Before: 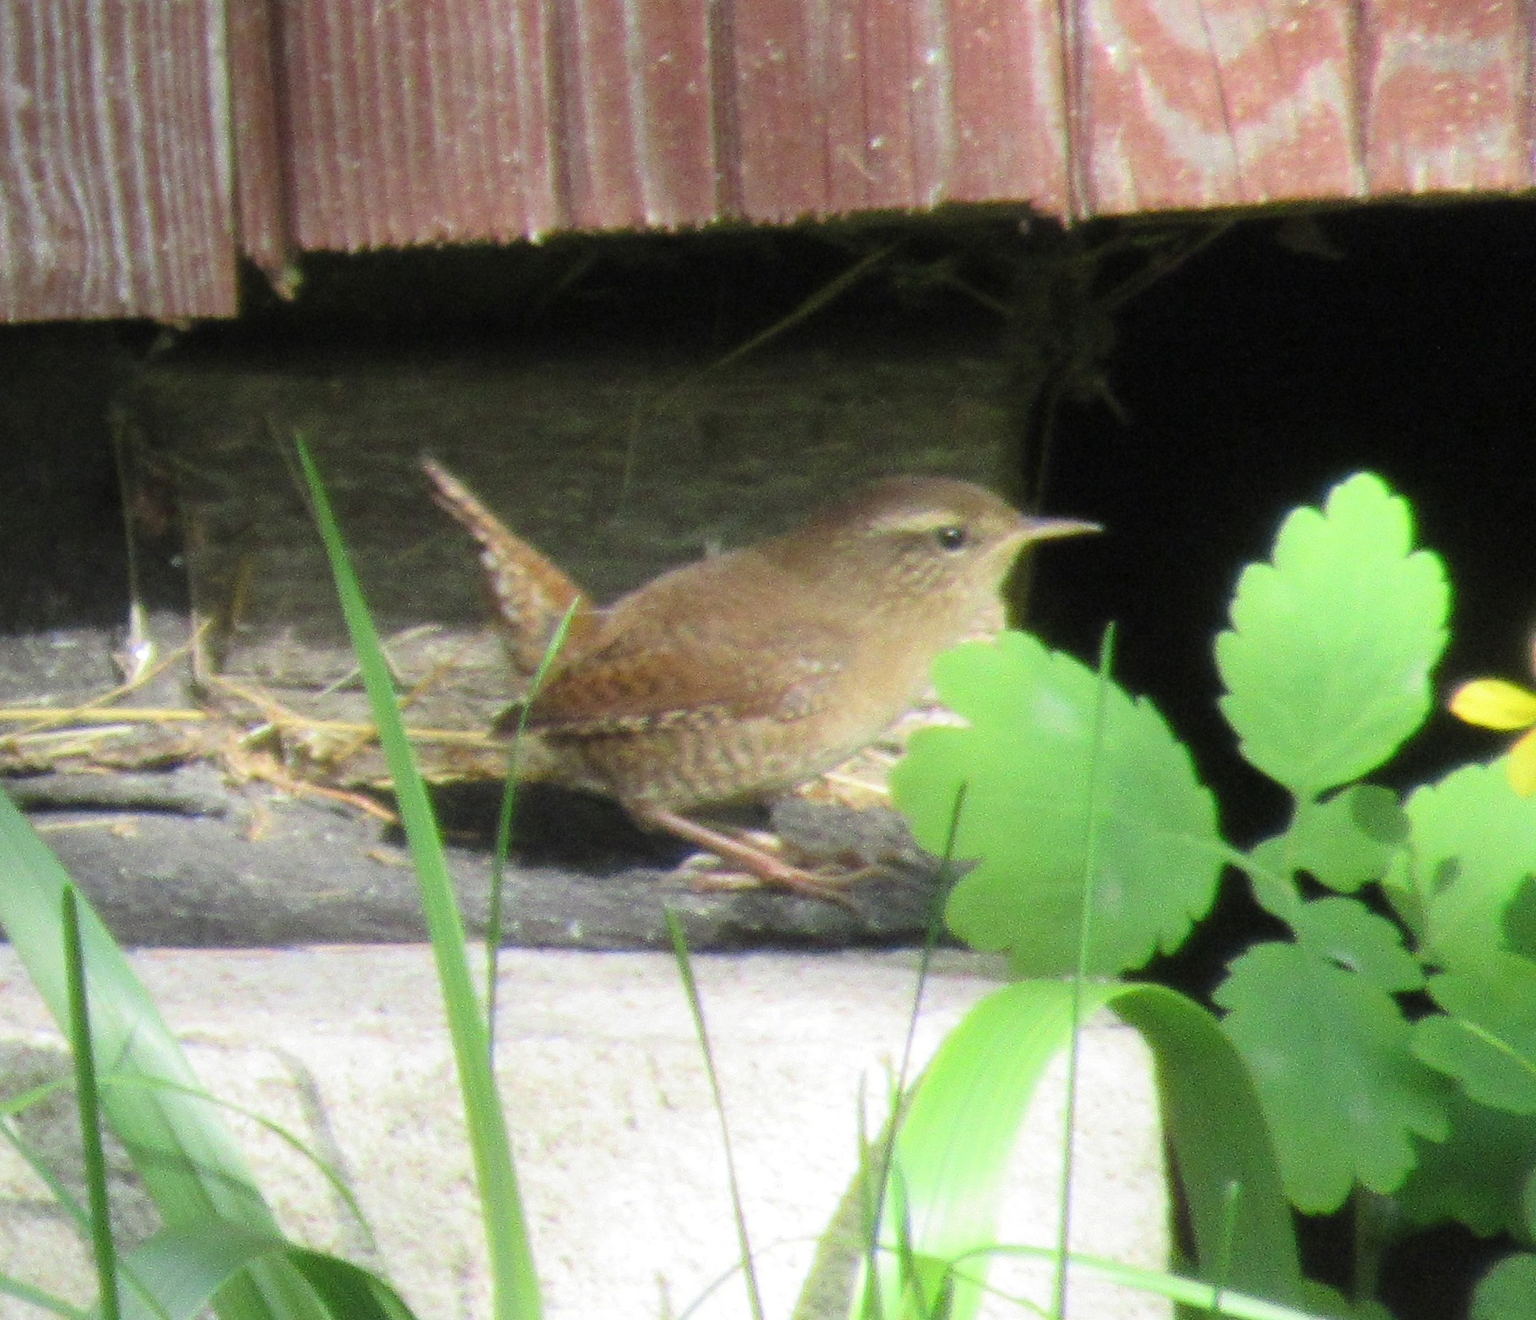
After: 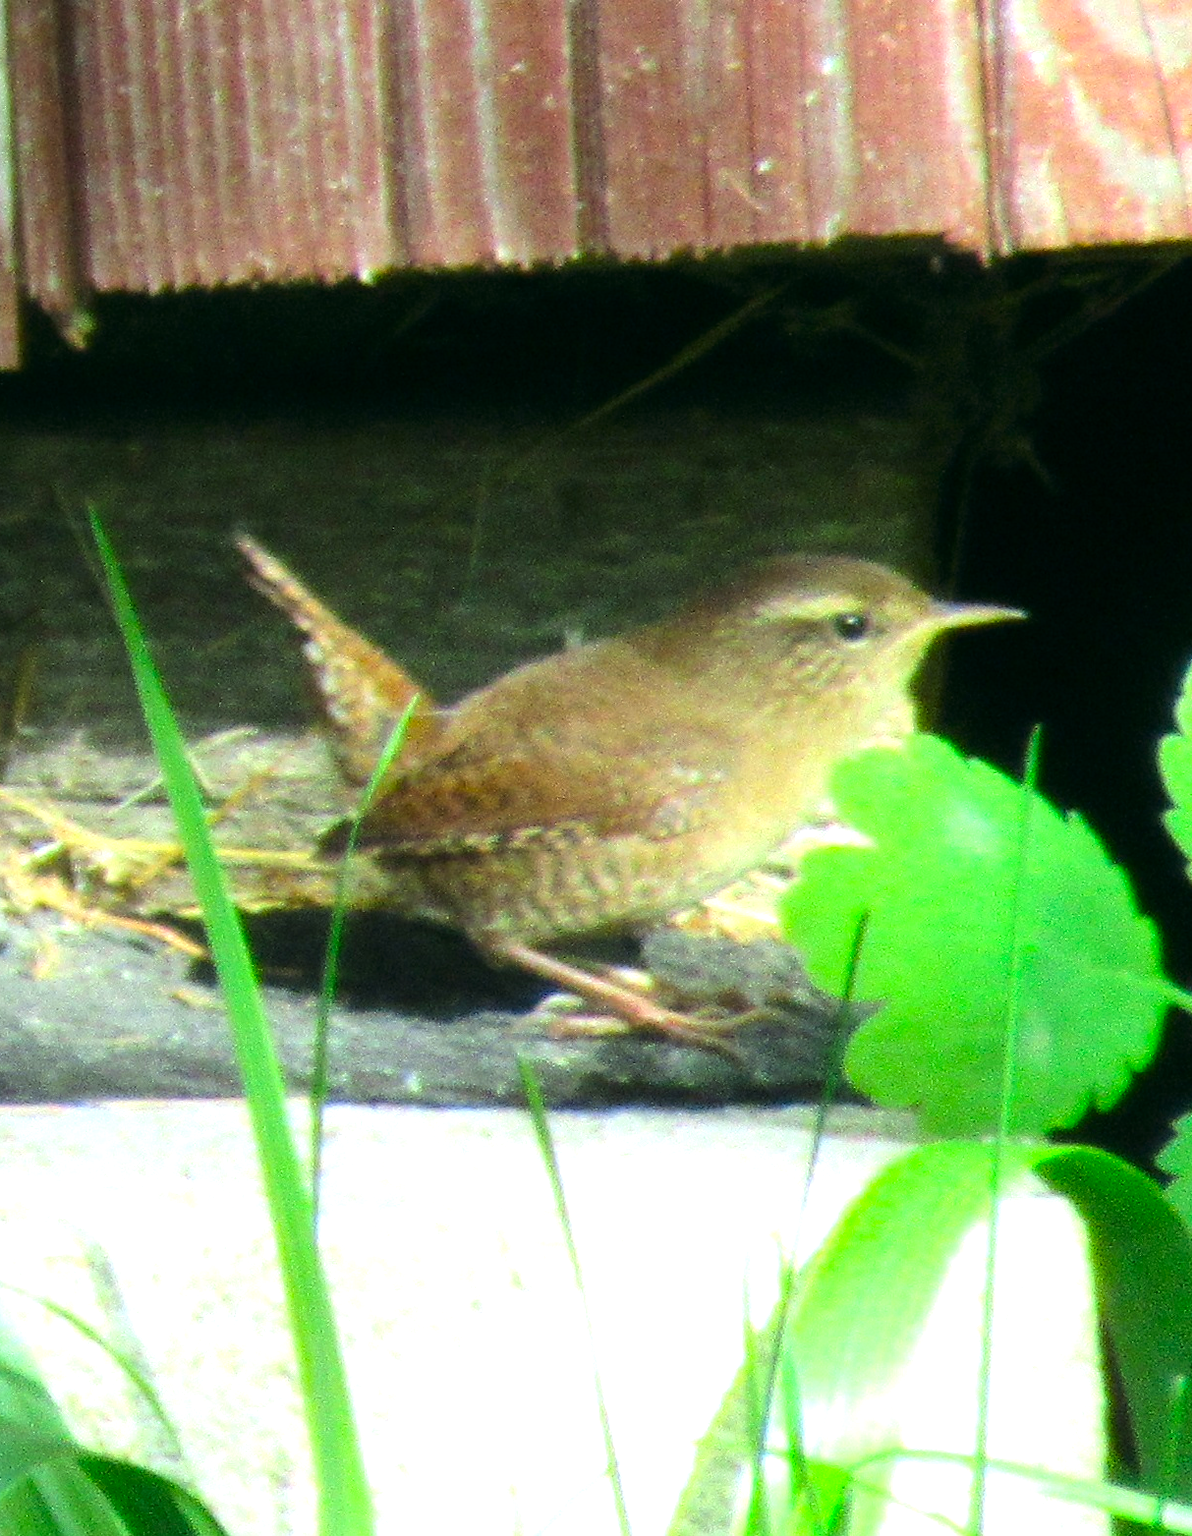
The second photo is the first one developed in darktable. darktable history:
tone equalizer: -8 EV -0.75 EV, -7 EV -0.7 EV, -6 EV -0.6 EV, -5 EV -0.4 EV, -3 EV 0.4 EV, -2 EV 0.6 EV, -1 EV 0.7 EV, +0 EV 0.75 EV, edges refinement/feathering 500, mask exposure compensation -1.57 EV, preserve details no
crop and rotate: left 14.385%, right 18.948%
color correction: highlights a* -7.33, highlights b* 1.26, shadows a* -3.55, saturation 1.4
